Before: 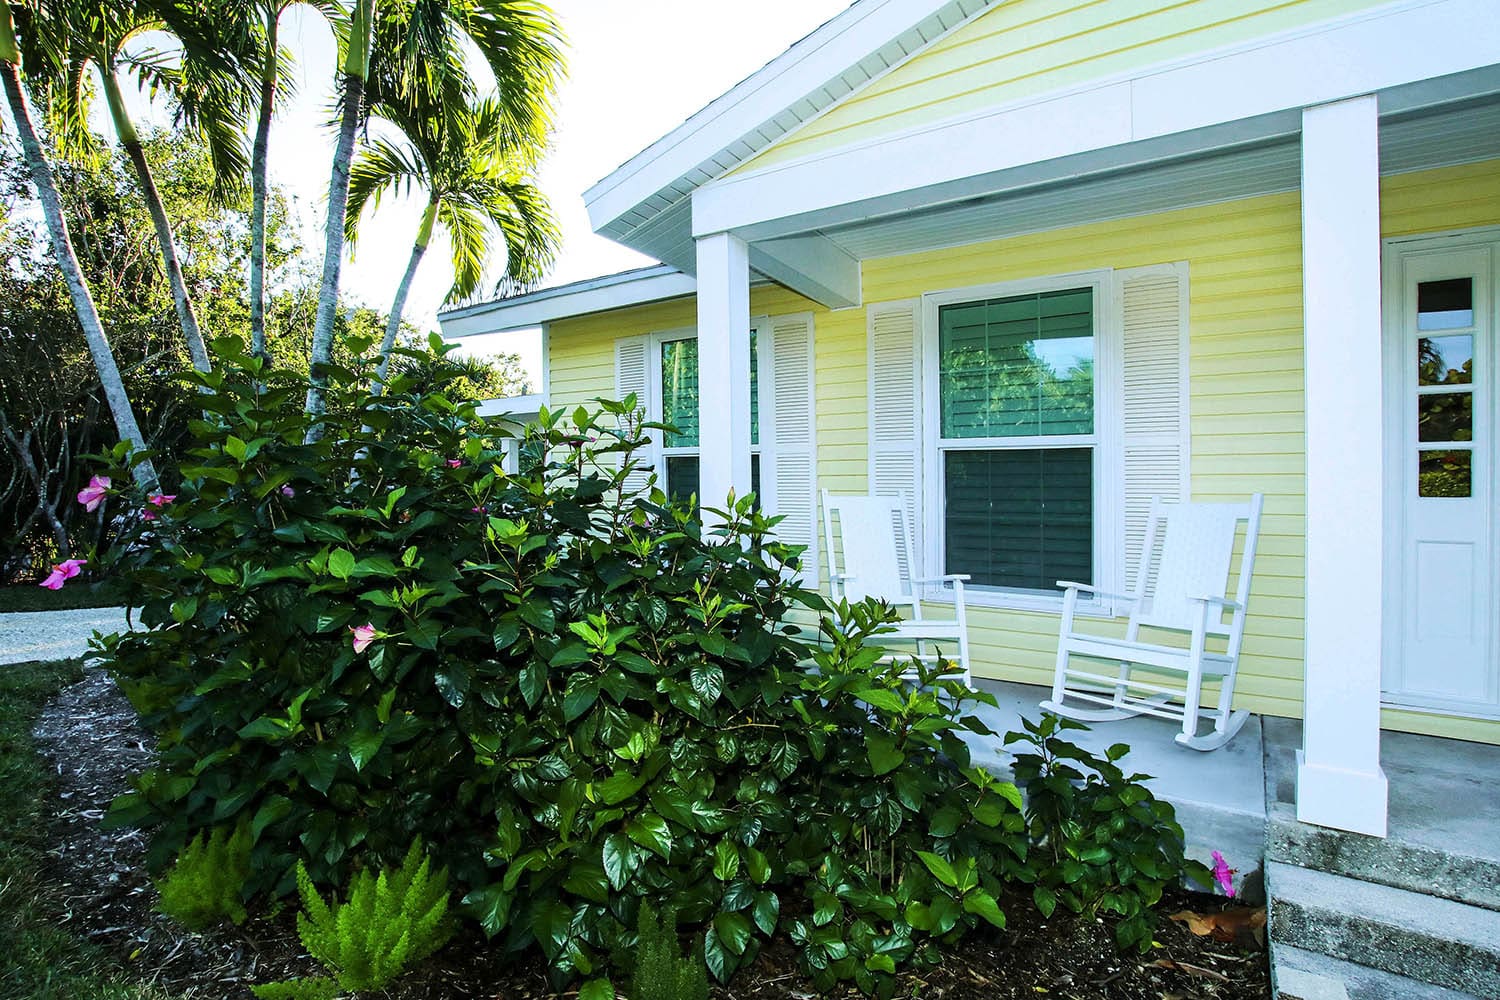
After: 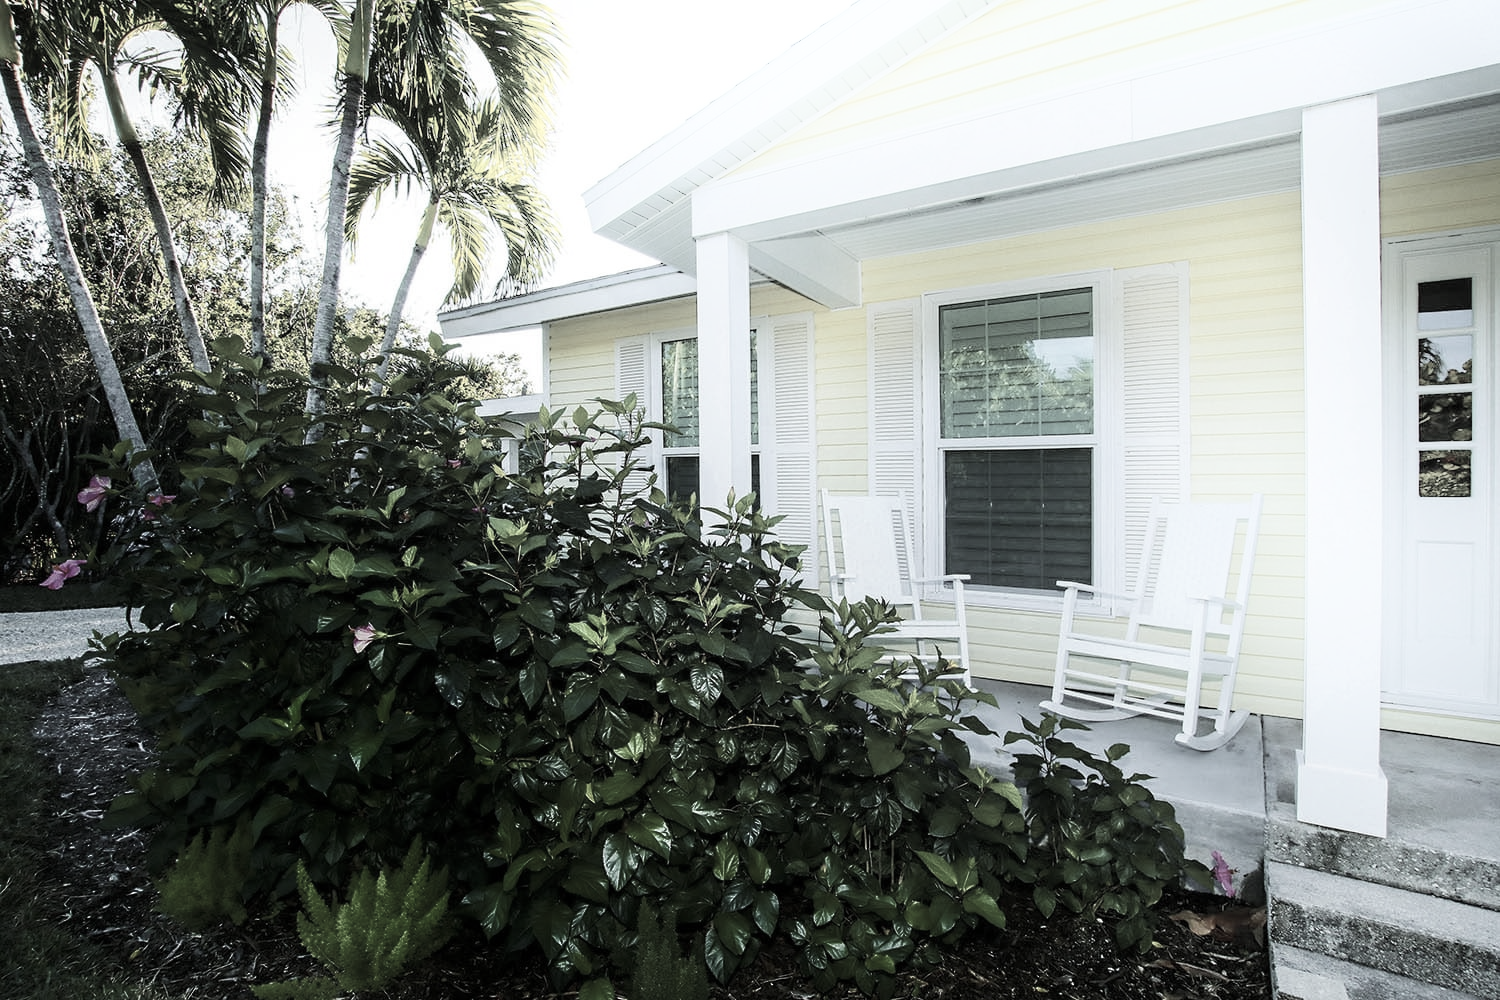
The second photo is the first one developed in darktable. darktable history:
color correction: highlights b* -0.01, saturation 0.261
shadows and highlights: shadows -53.38, highlights 84.49, soften with gaussian
